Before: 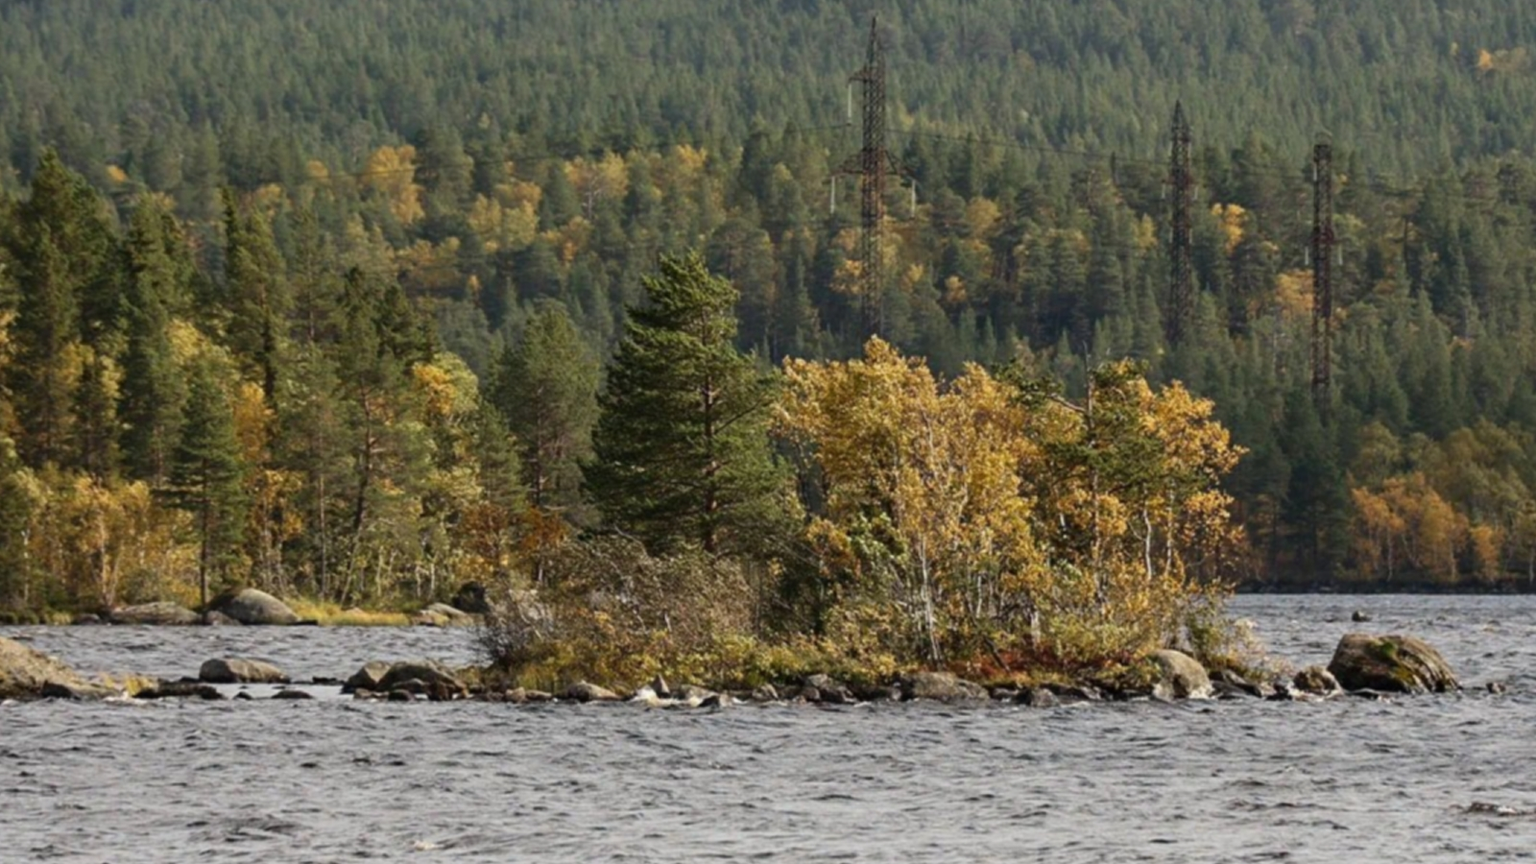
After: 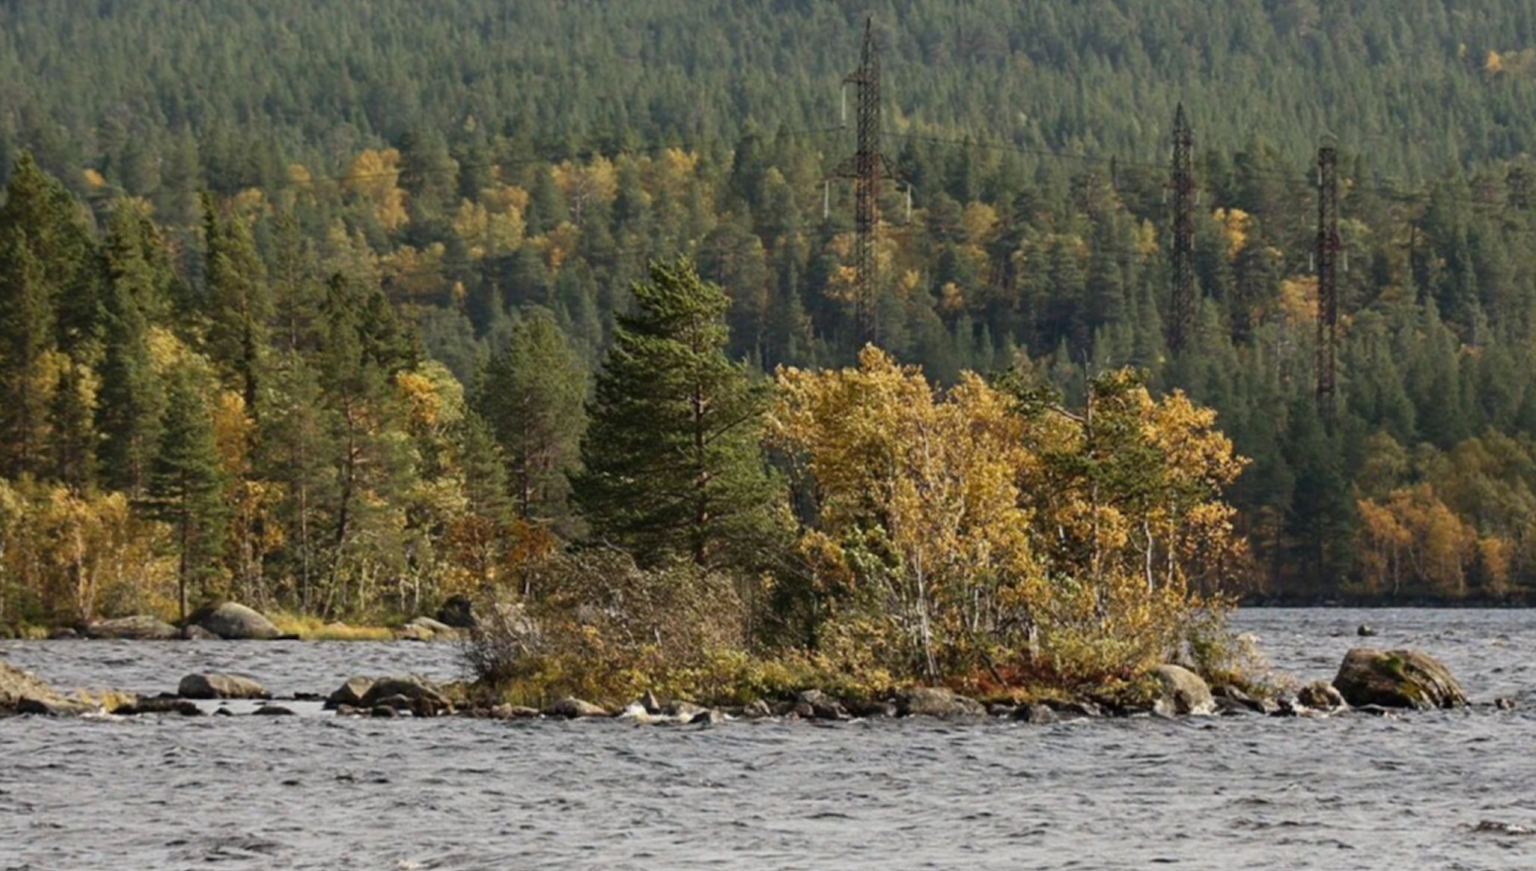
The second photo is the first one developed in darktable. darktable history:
crop and rotate: left 1.688%, right 0.516%, bottom 1.427%
